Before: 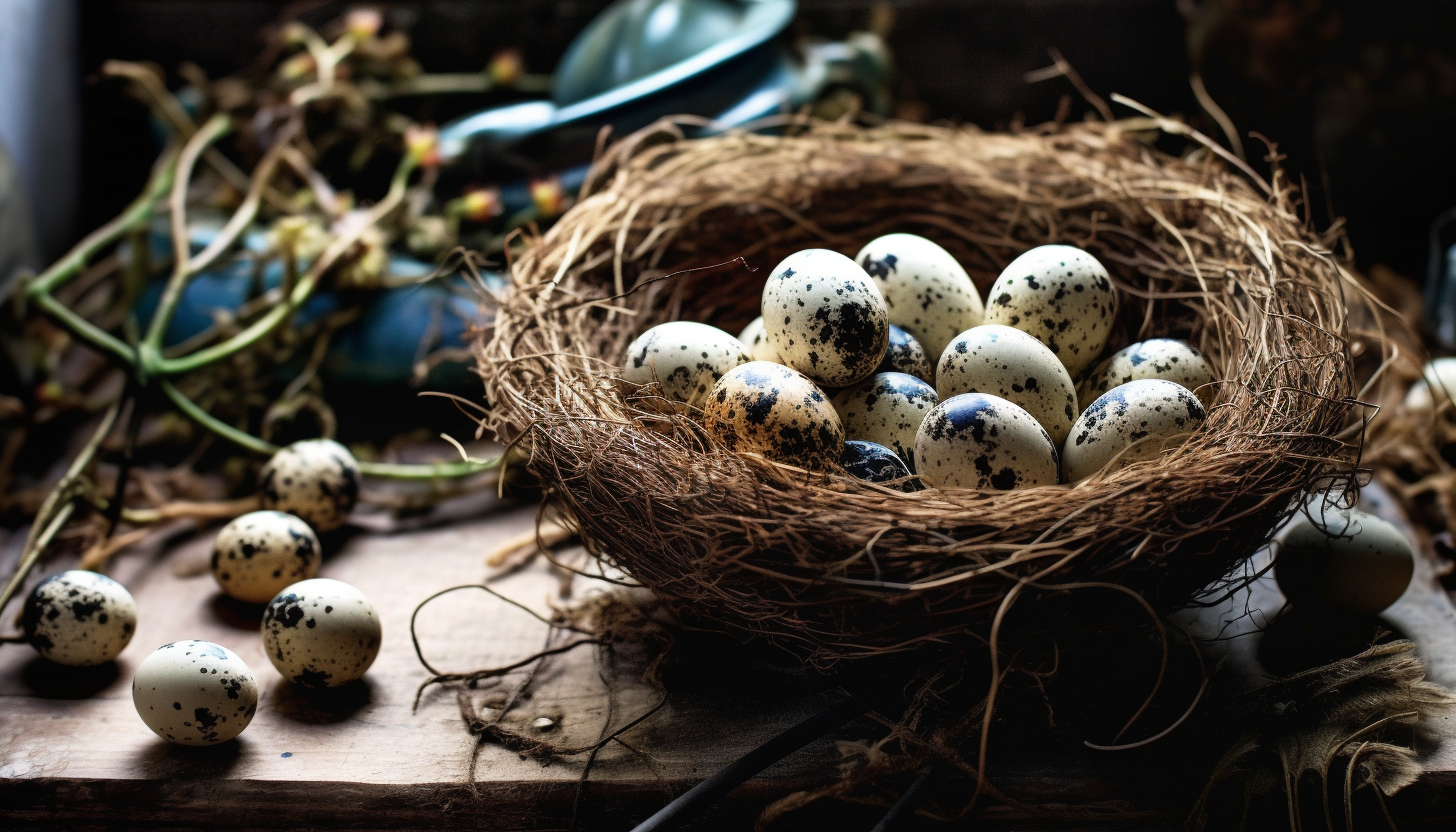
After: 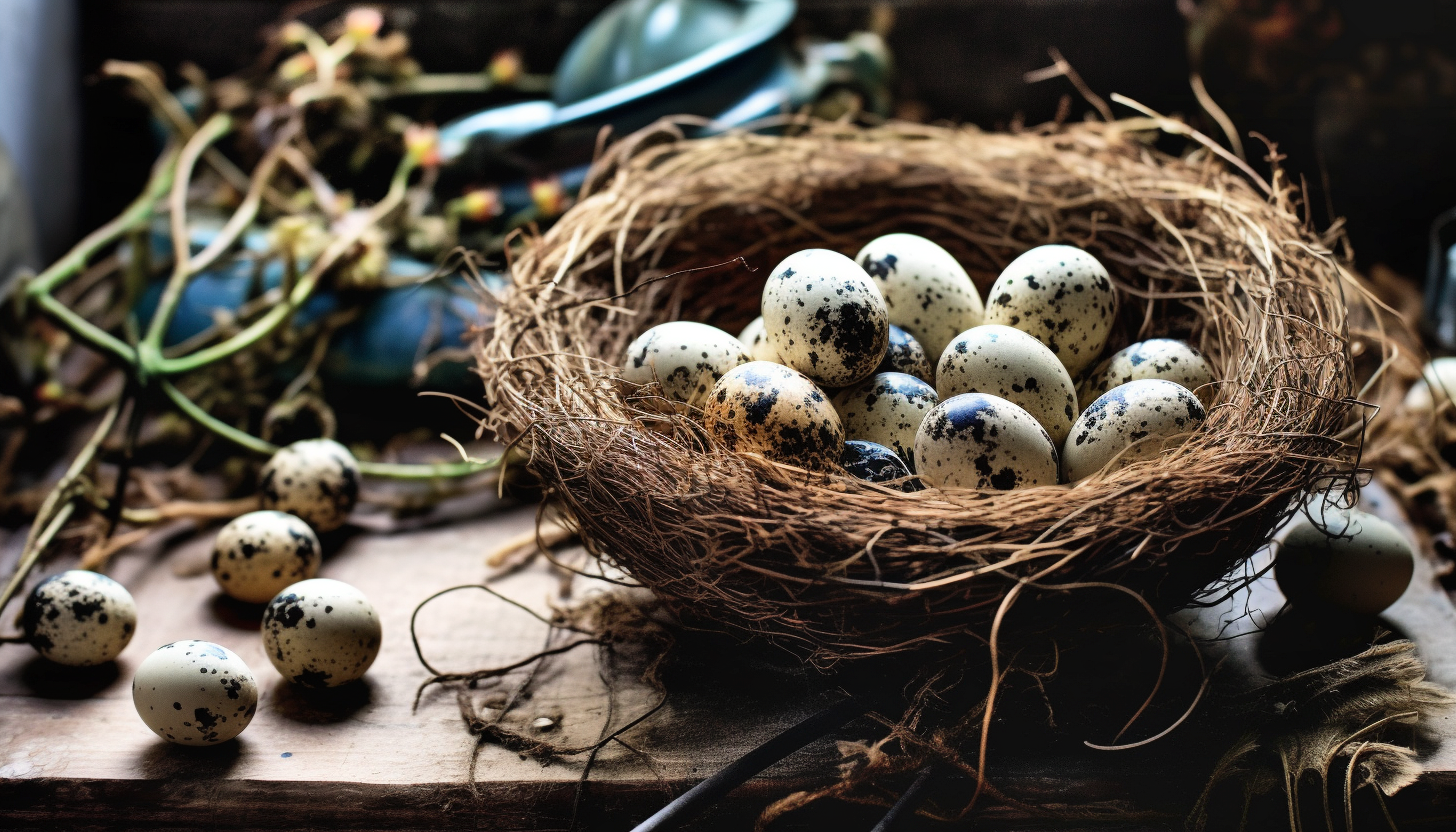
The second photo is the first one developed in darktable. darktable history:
shadows and highlights: shadows 58.18, highlights -60.42, soften with gaussian
